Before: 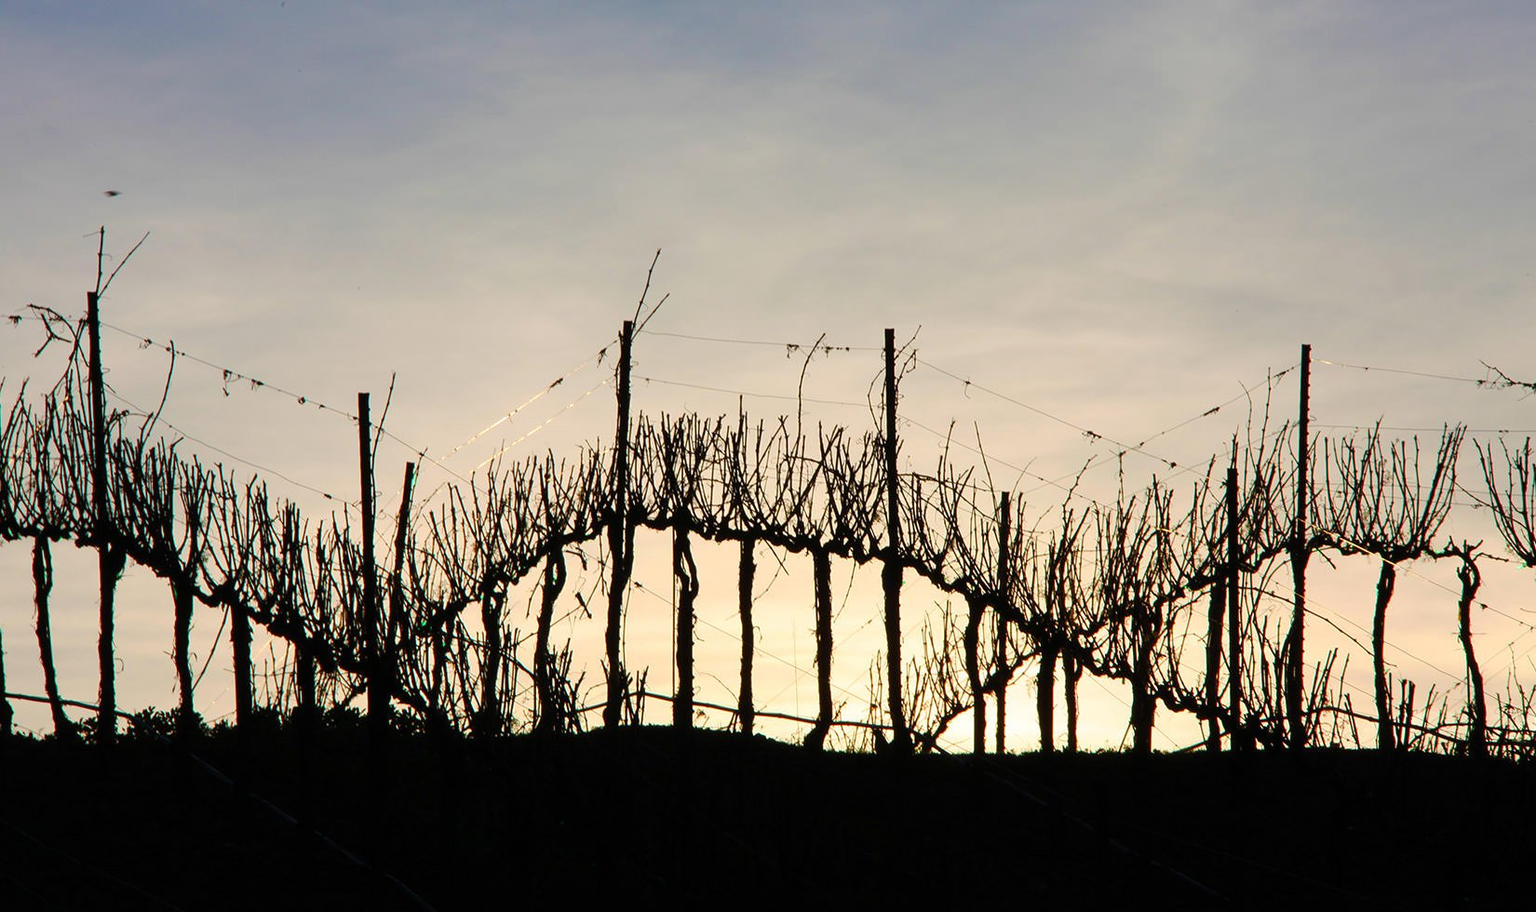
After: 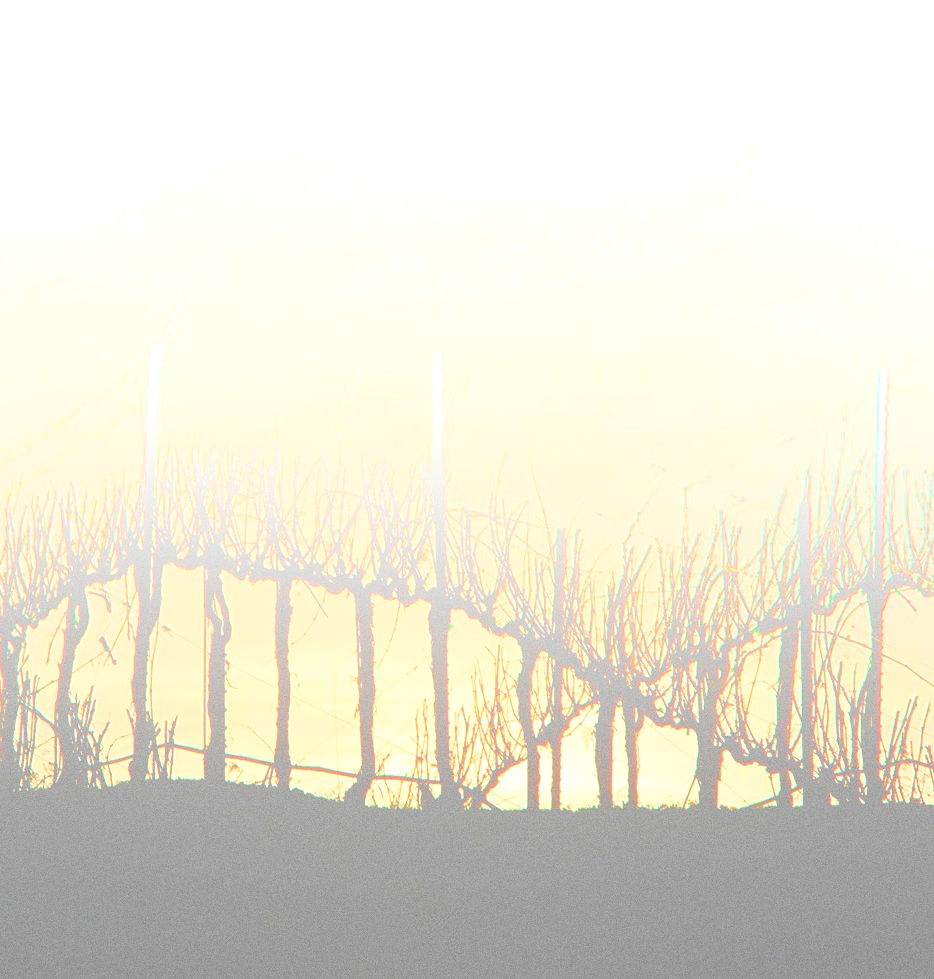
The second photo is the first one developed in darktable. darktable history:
bloom: size 70%, threshold 25%, strength 70%
local contrast: mode bilateral grid, contrast 20, coarseness 50, detail 120%, midtone range 0.2
contrast brightness saturation: contrast 0.2, brightness -0.11, saturation 0.1
sharpen: amount 0.2
crop: left 31.458%, top 0%, right 11.876%
base curve: preserve colors none
grain: coarseness 0.09 ISO
